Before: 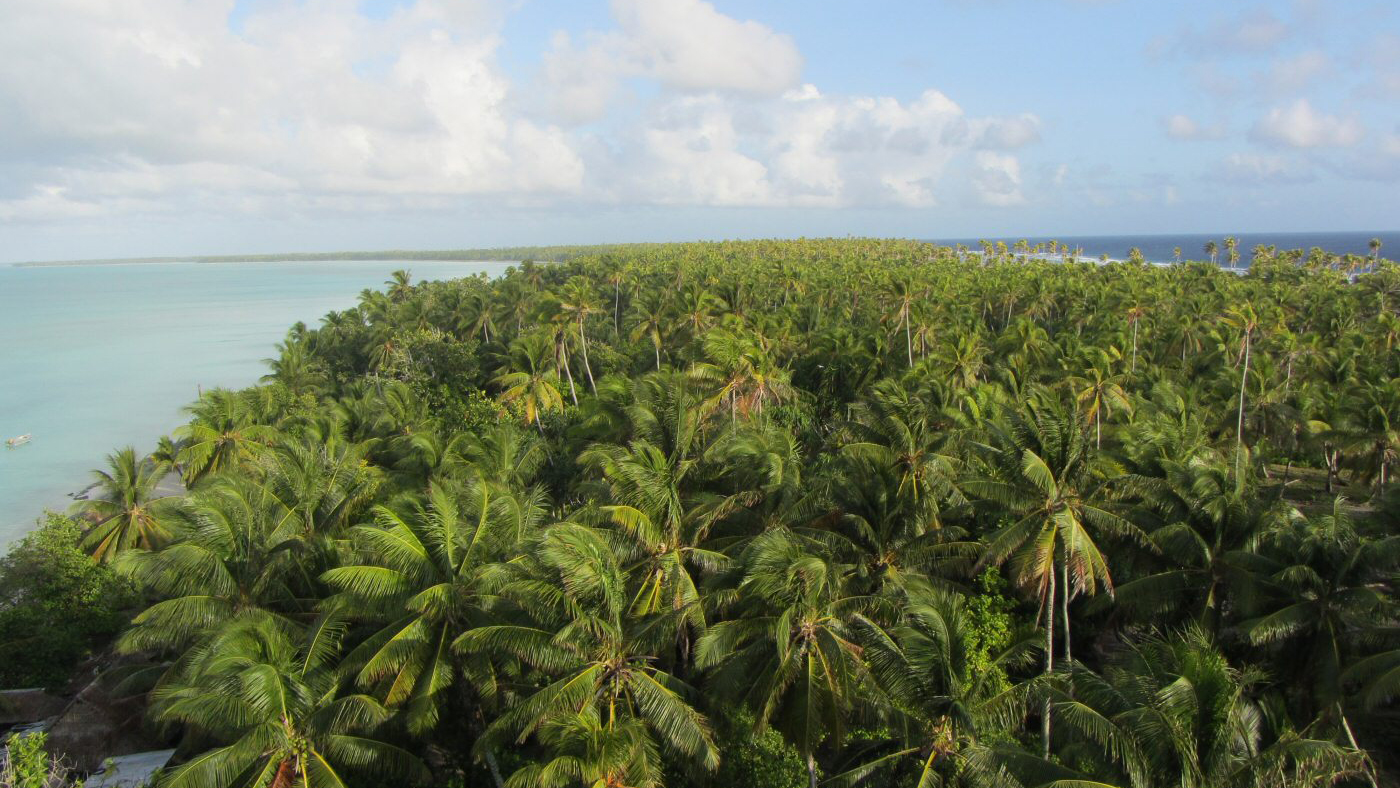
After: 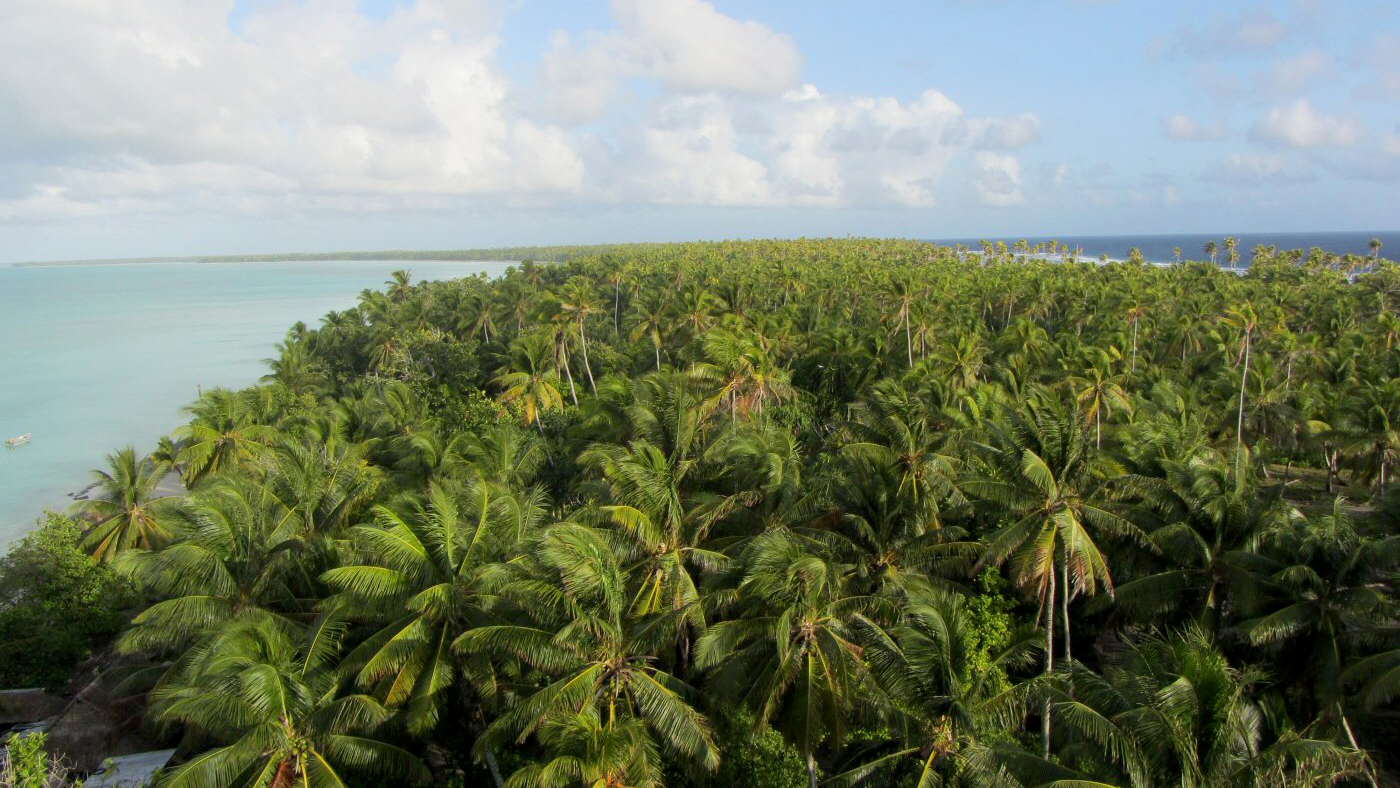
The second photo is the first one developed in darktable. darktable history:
exposure: black level correction 0.004, exposure 0.017 EV, compensate highlight preservation false
